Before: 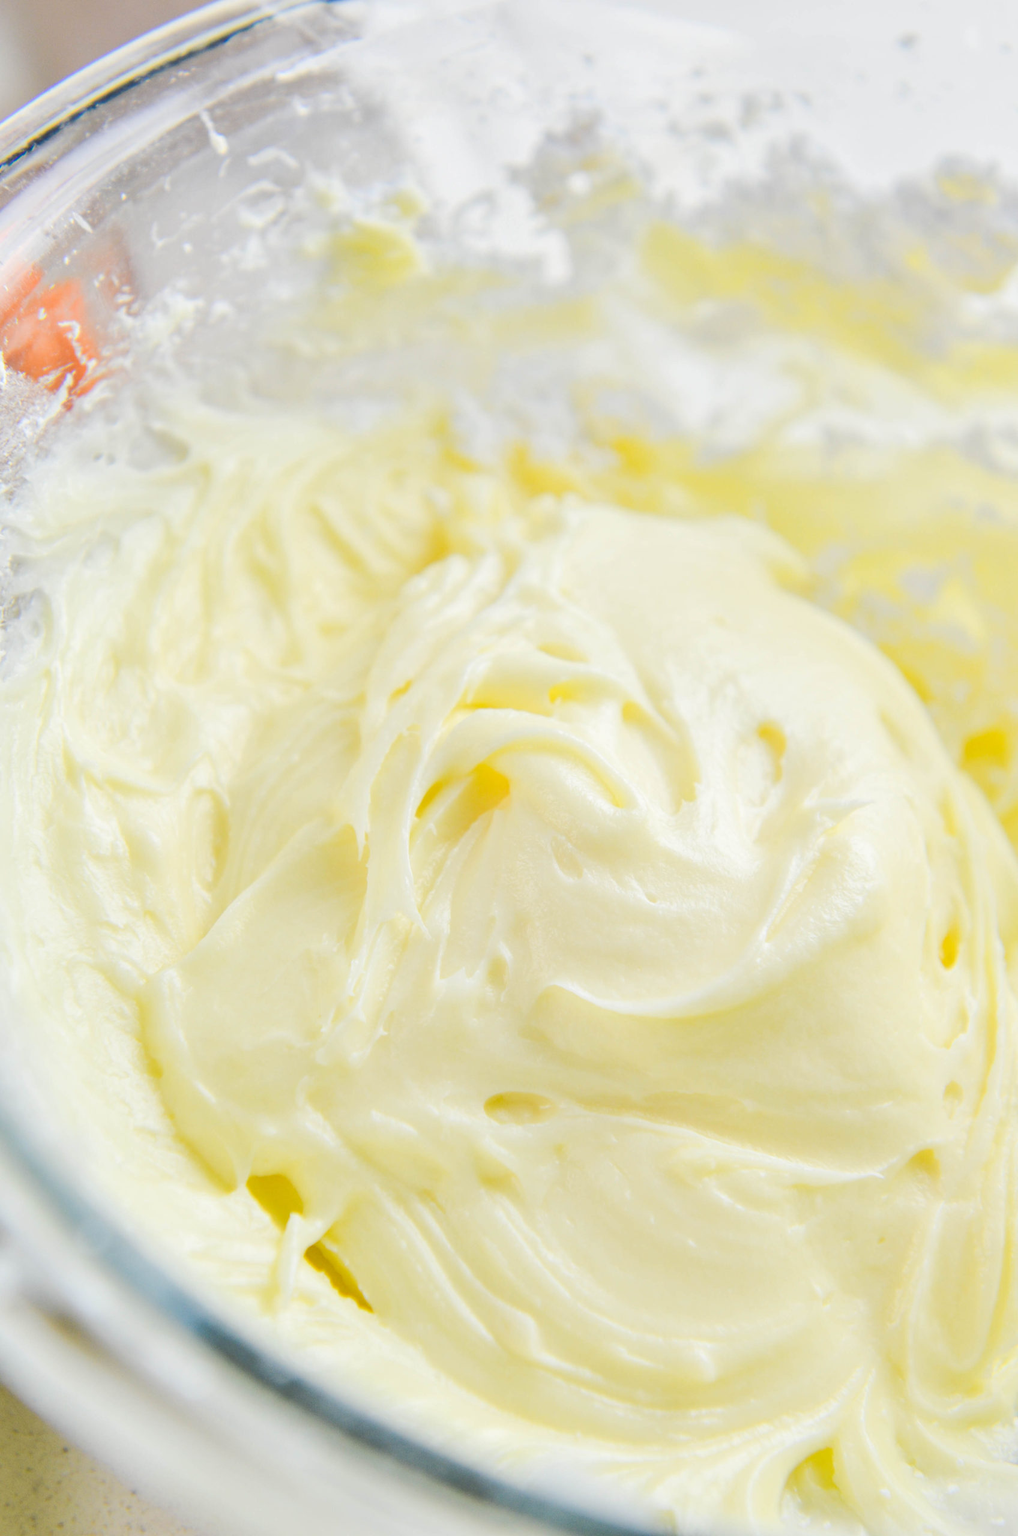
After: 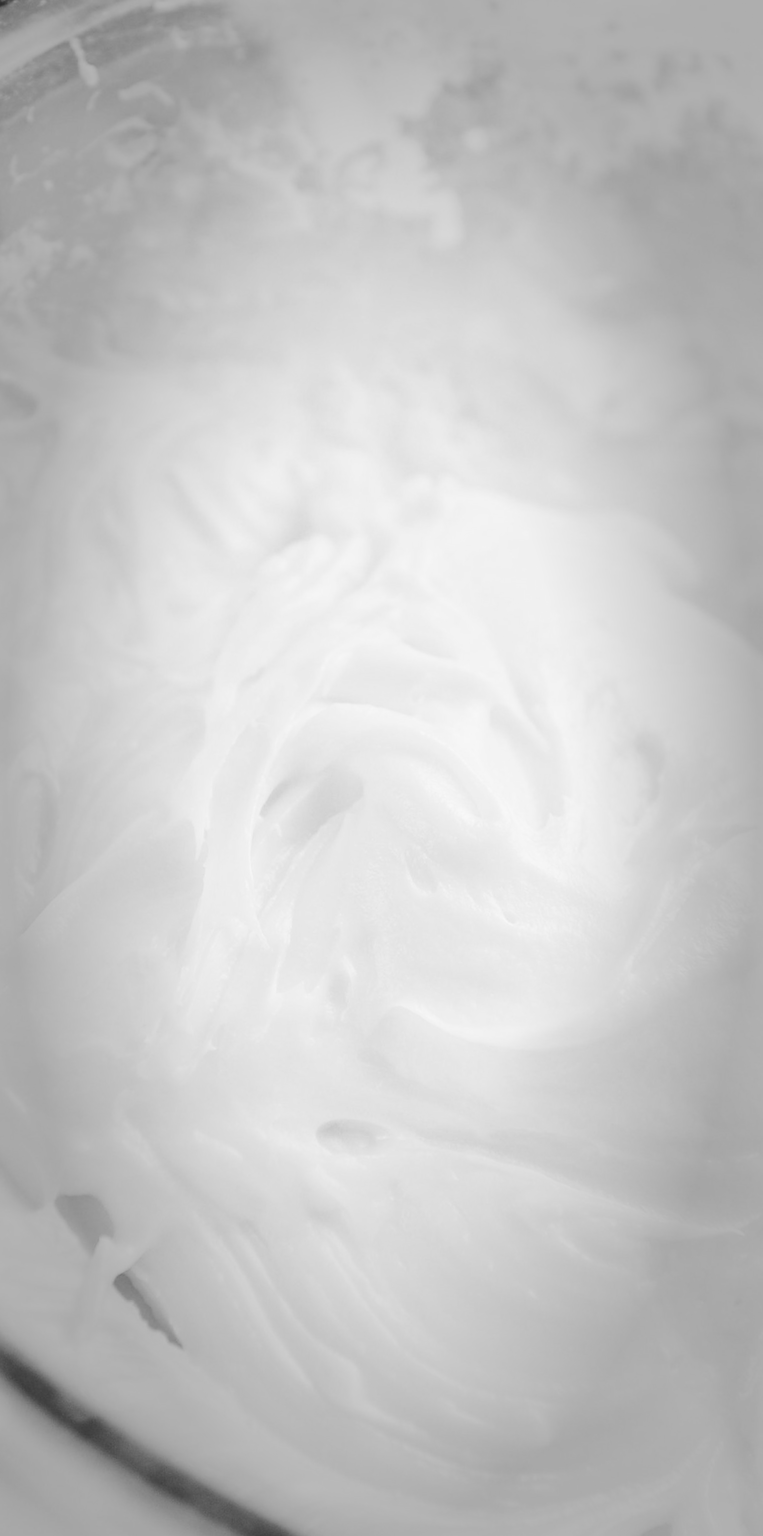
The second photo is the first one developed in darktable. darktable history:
monochrome: a 32, b 64, size 2.3
crop and rotate: angle -3.27°, left 14.277%, top 0.028%, right 10.766%, bottom 0.028%
tone curve: curves: ch0 [(0, 0) (0.003, 0.008) (0.011, 0.008) (0.025, 0.011) (0.044, 0.017) (0.069, 0.026) (0.1, 0.039) (0.136, 0.054) (0.177, 0.093) (0.224, 0.15) (0.277, 0.21) (0.335, 0.285) (0.399, 0.366) (0.468, 0.462) (0.543, 0.564) (0.623, 0.679) (0.709, 0.79) (0.801, 0.883) (0.898, 0.95) (1, 1)], preserve colors none
sharpen: radius 1.864, amount 0.398, threshold 1.271
vignetting: fall-off start 48.41%, automatic ratio true, width/height ratio 1.29, unbound false
